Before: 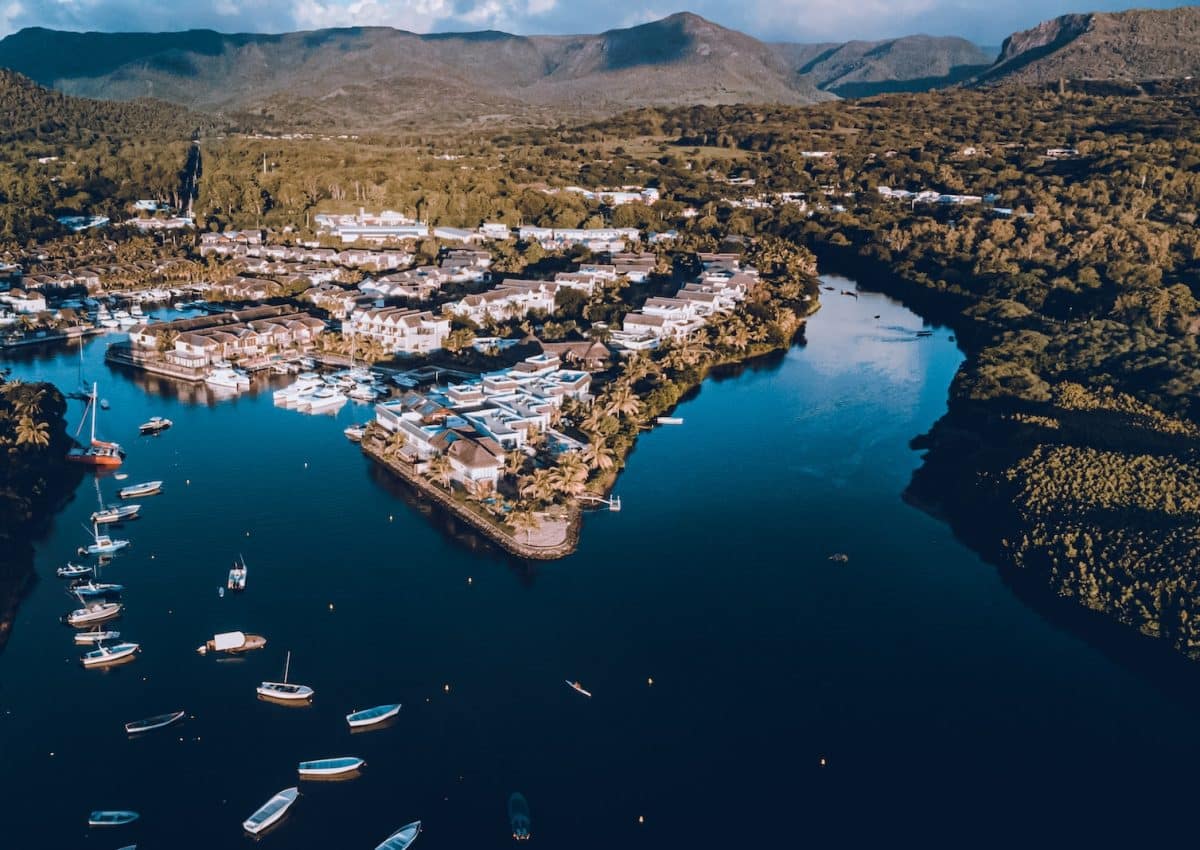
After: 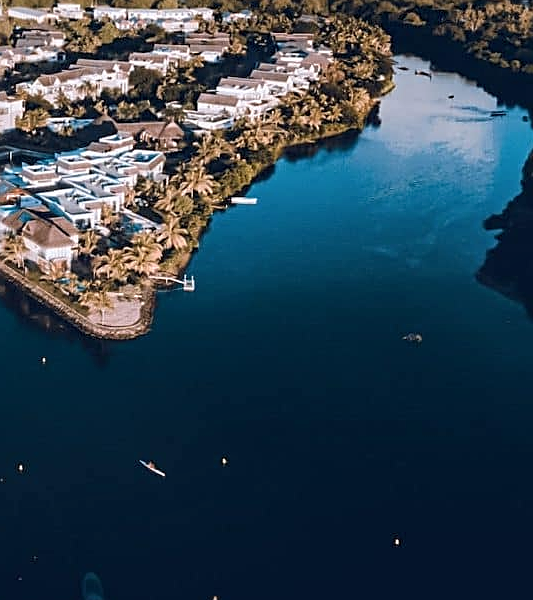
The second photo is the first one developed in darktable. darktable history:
crop: left 35.581%, top 25.941%, right 19.994%, bottom 3.439%
local contrast: highlights 107%, shadows 102%, detail 120%, midtone range 0.2
sharpen: amount 0.564
